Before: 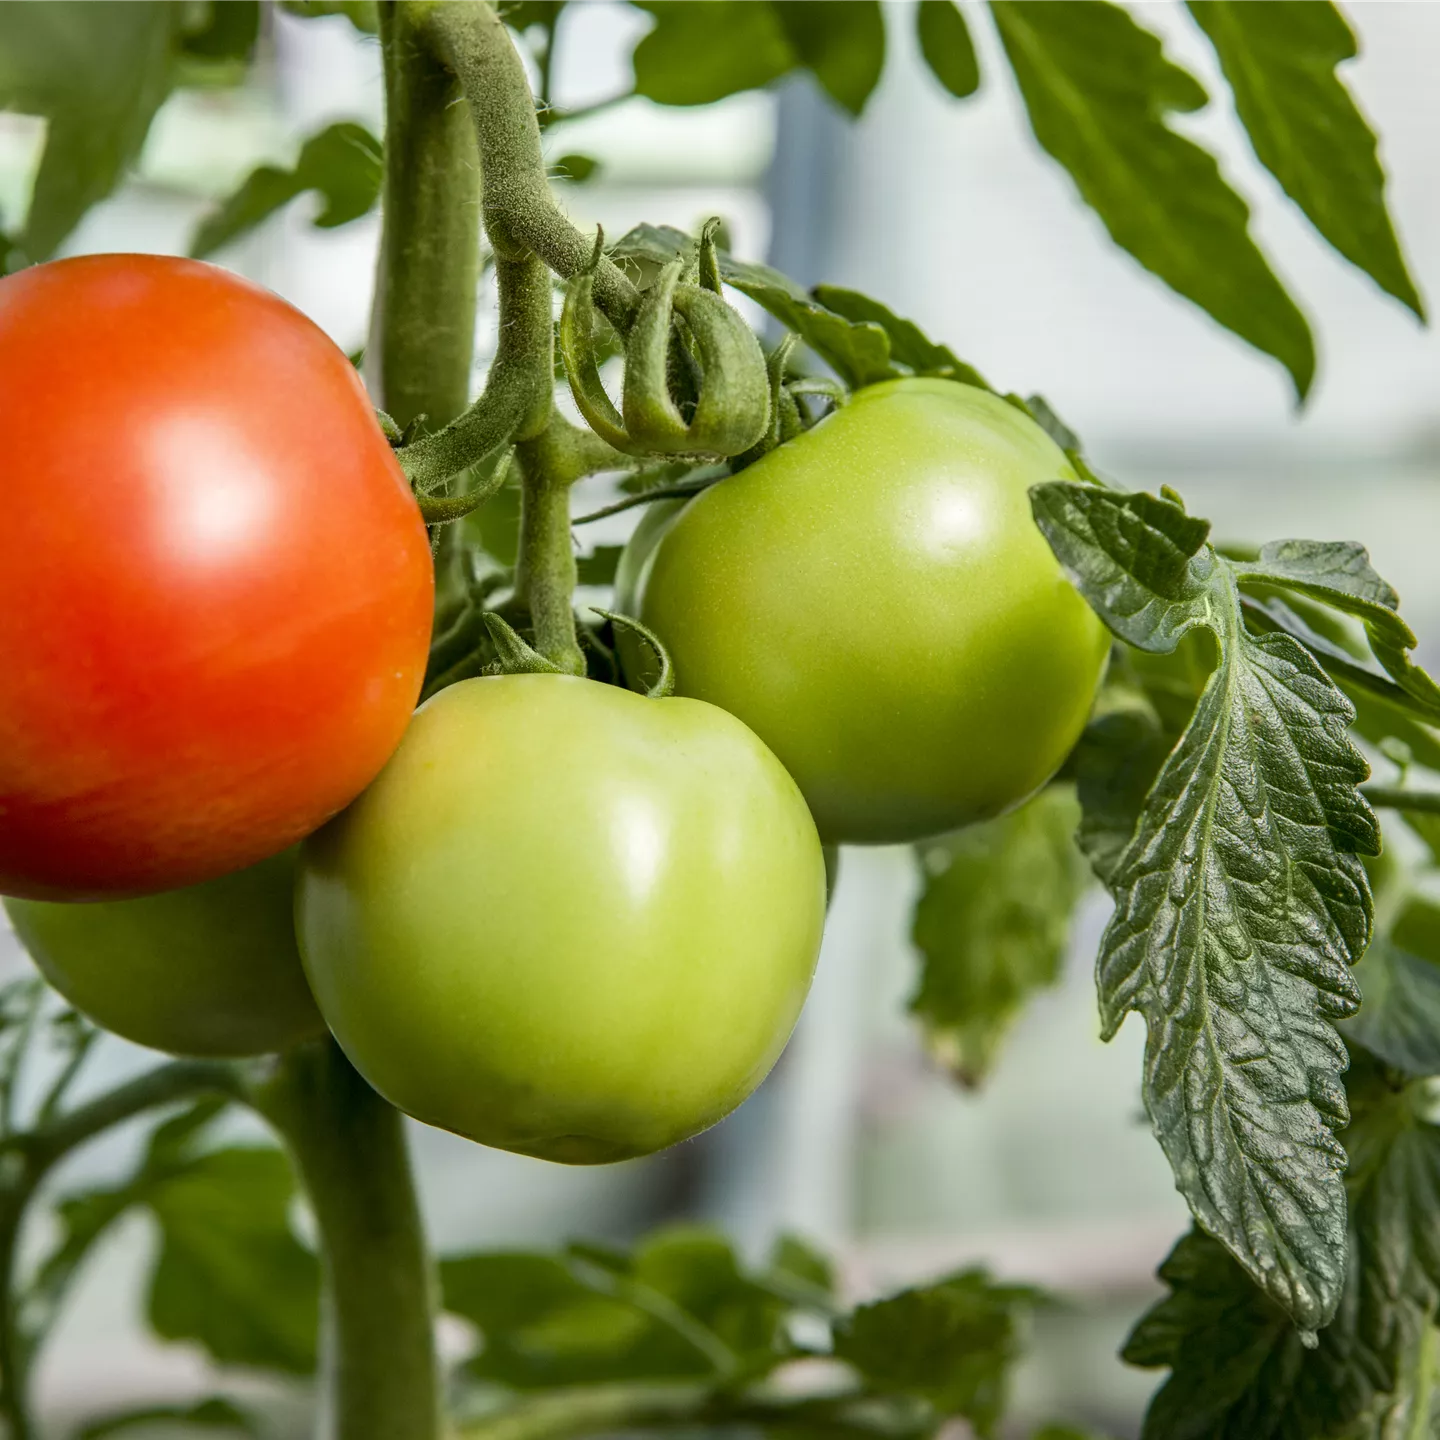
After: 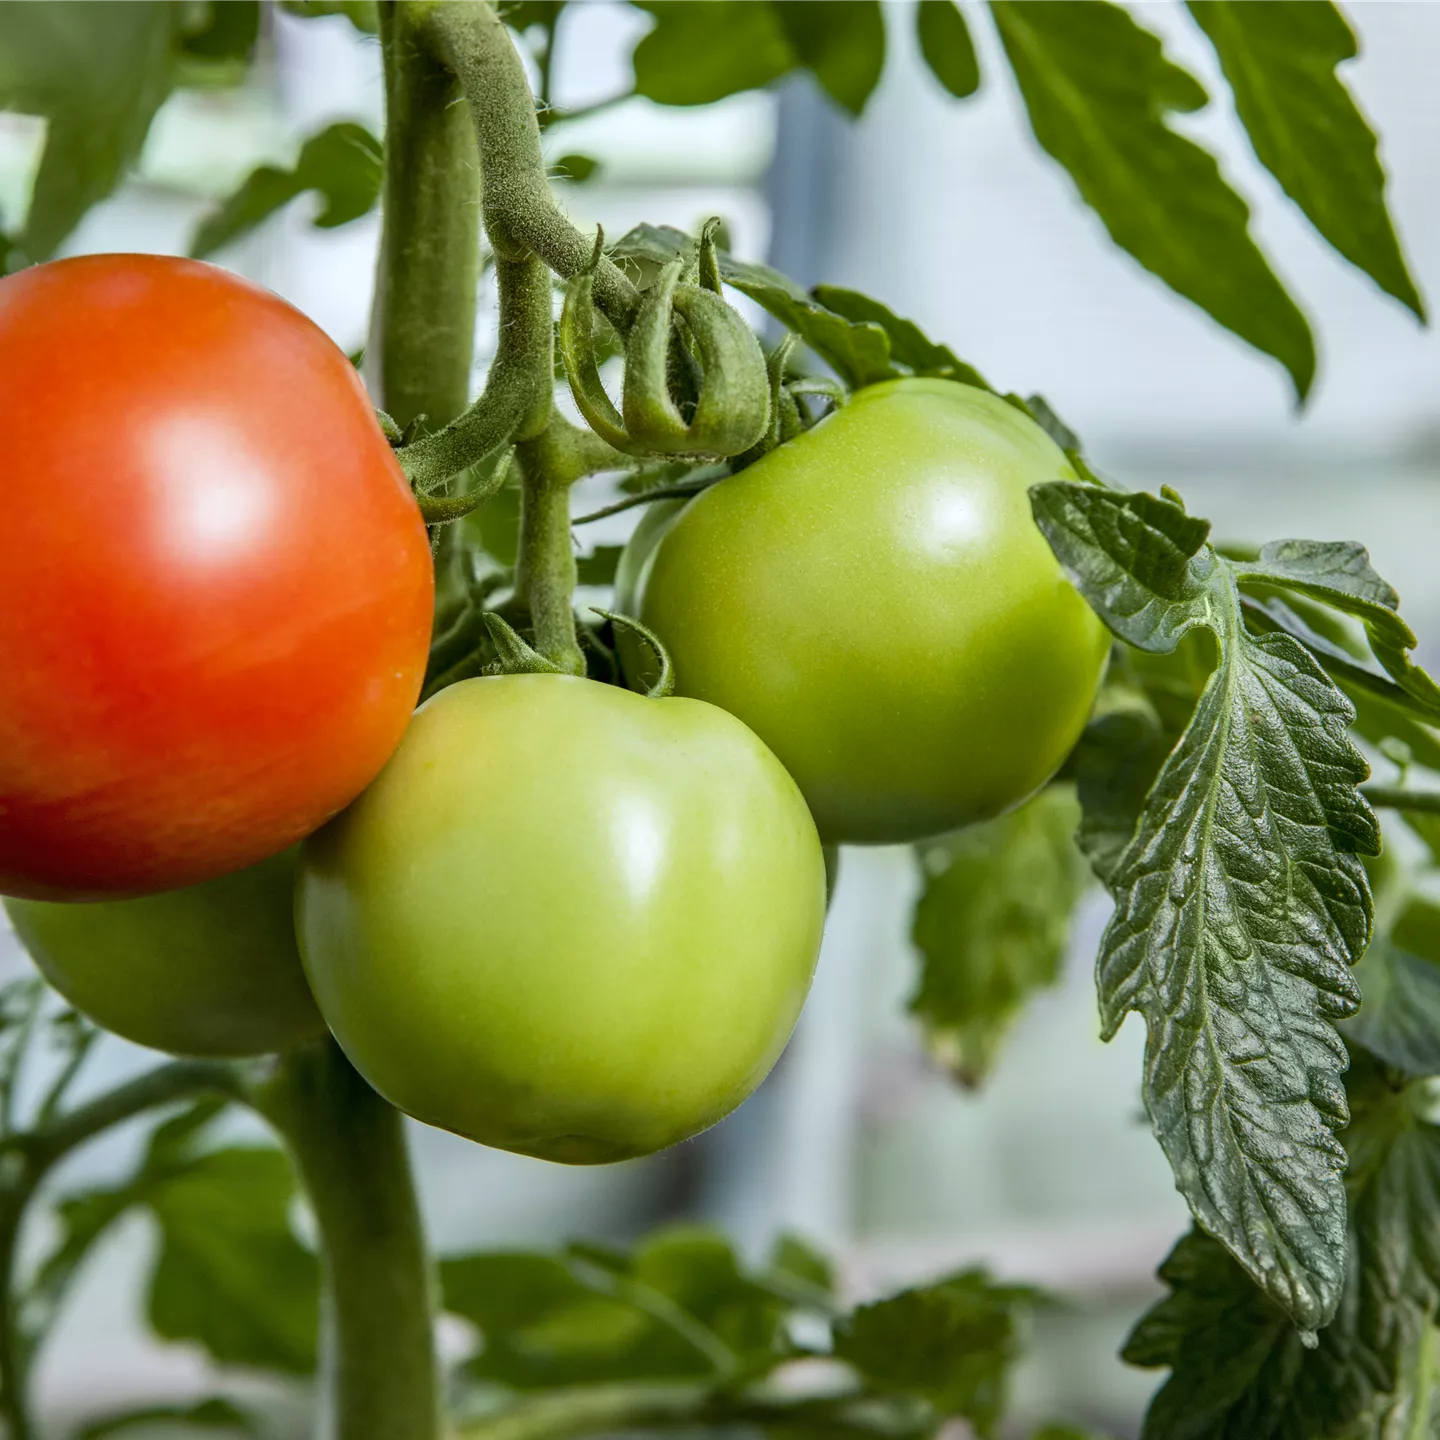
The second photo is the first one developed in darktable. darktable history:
white balance: red 0.967, blue 1.049
shadows and highlights: shadows 35, highlights -35, soften with gaussian
exposure: compensate highlight preservation false
